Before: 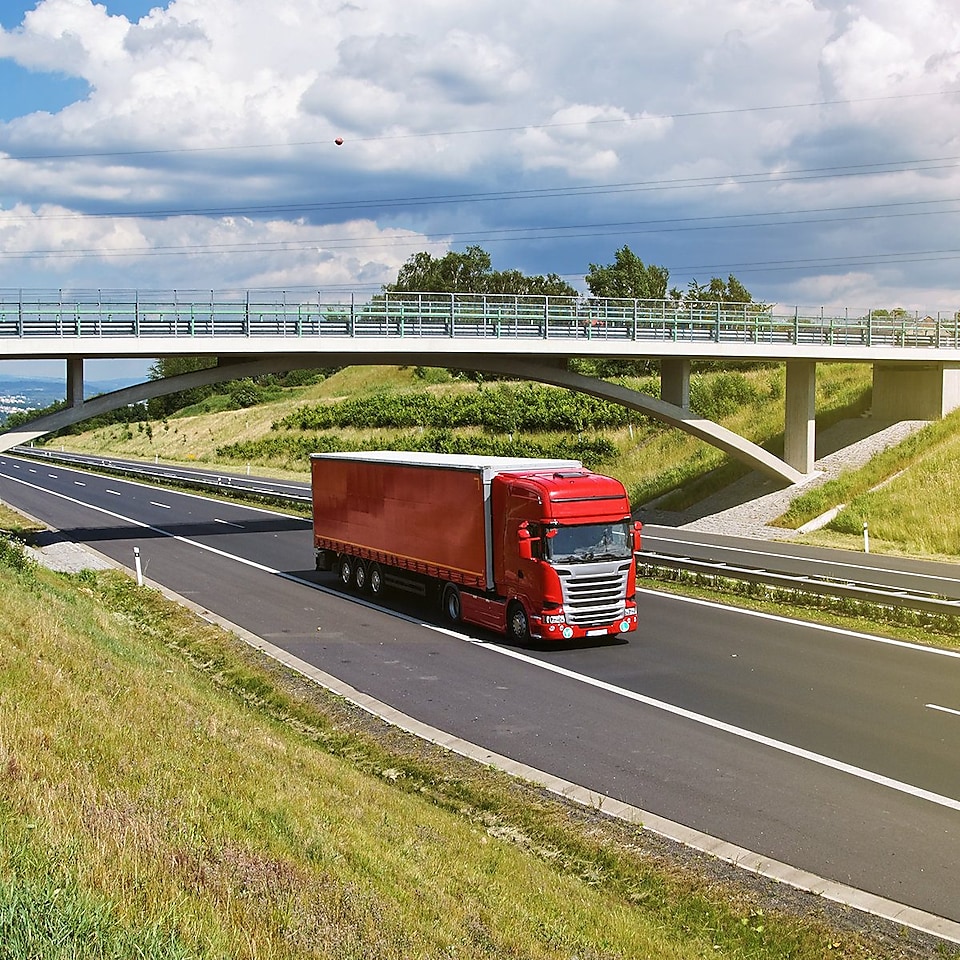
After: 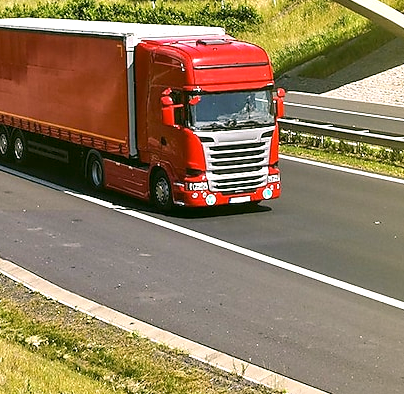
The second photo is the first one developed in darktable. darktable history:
color correction: highlights a* 4.02, highlights b* 4.98, shadows a* -7.55, shadows b* 4.98
exposure: exposure 0.566 EV, compensate highlight preservation false
crop: left 37.221%, top 45.169%, right 20.63%, bottom 13.777%
